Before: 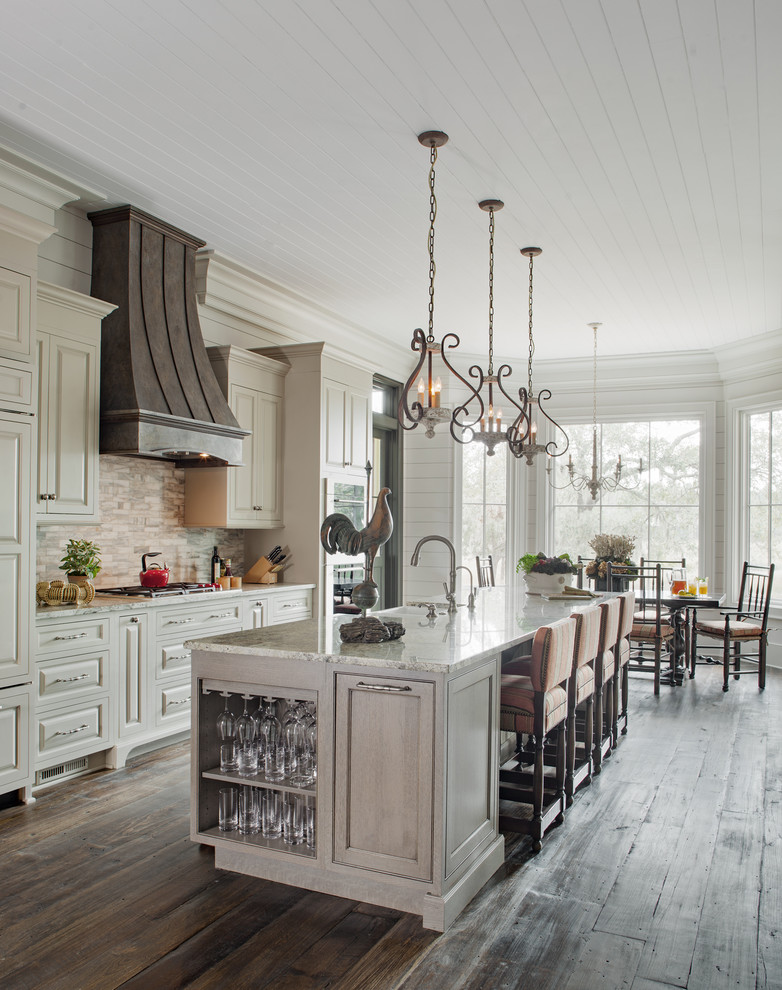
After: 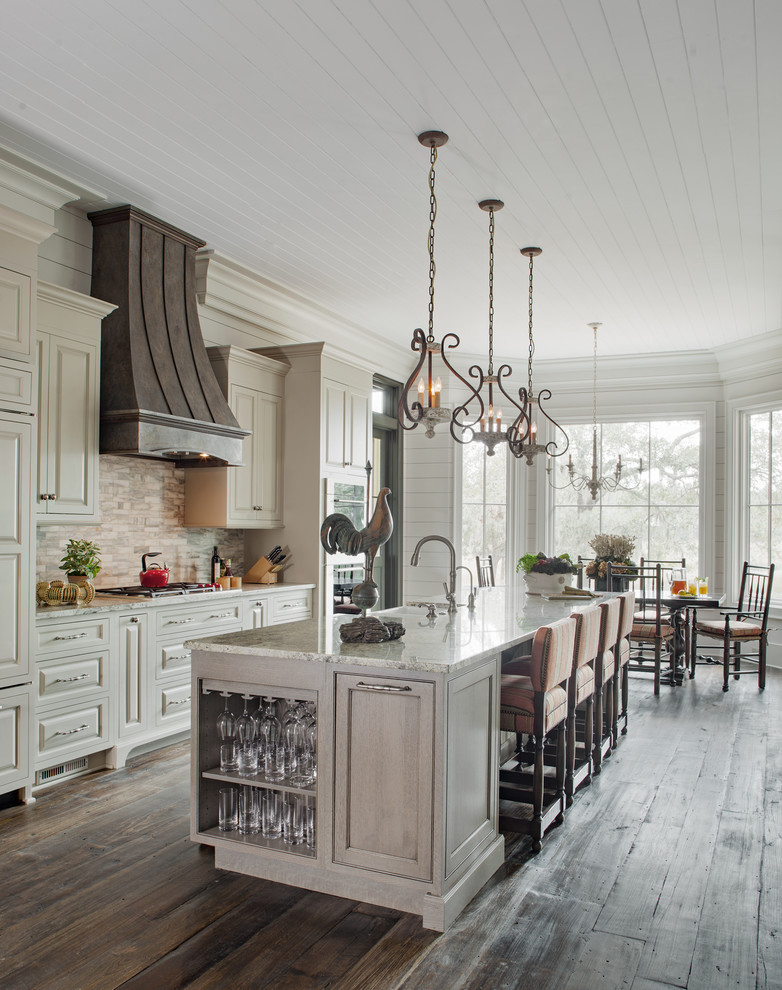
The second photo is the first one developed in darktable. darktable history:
shadows and highlights: shadows 36.23, highlights -26.65, soften with gaussian
